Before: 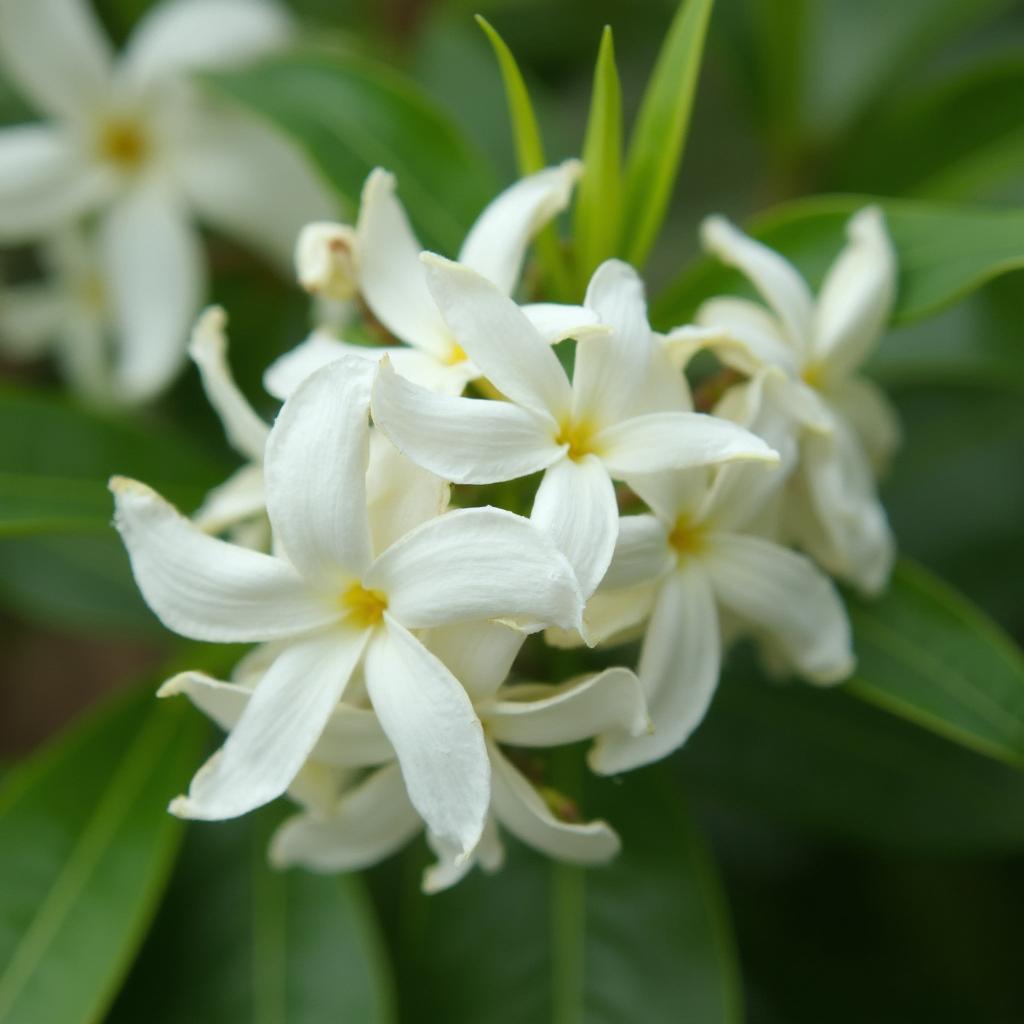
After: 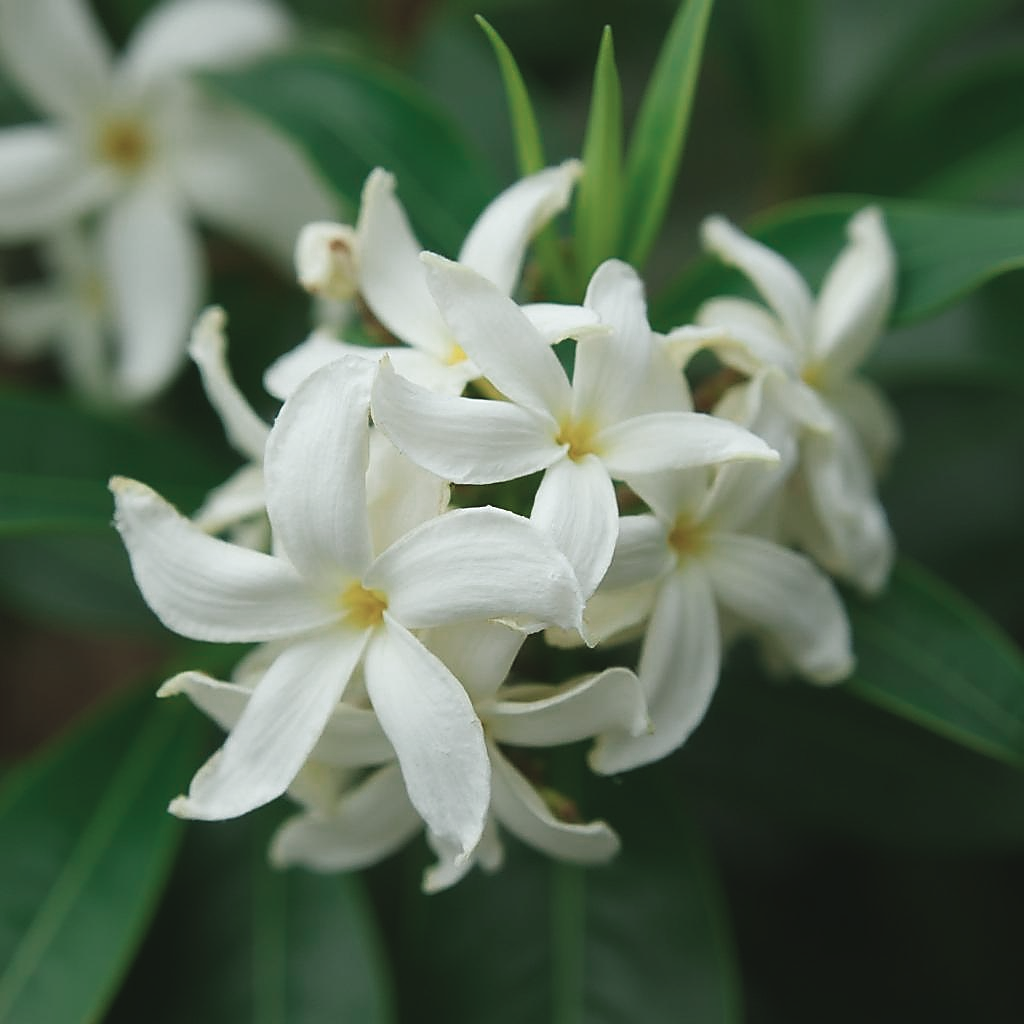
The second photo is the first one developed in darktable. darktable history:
contrast brightness saturation: contrast -0.065, brightness -0.031, saturation -0.11
color zones: curves: ch0 [(0, 0.5) (0.125, 0.4) (0.25, 0.5) (0.375, 0.4) (0.5, 0.4) (0.625, 0.35) (0.75, 0.35) (0.875, 0.5)]; ch1 [(0, 0.35) (0.125, 0.45) (0.25, 0.35) (0.375, 0.35) (0.5, 0.35) (0.625, 0.35) (0.75, 0.45) (0.875, 0.35)]; ch2 [(0, 0.6) (0.125, 0.5) (0.25, 0.5) (0.375, 0.6) (0.5, 0.6) (0.625, 0.5) (0.75, 0.5) (0.875, 0.5)]
sharpen: radius 1.415, amount 1.268, threshold 0.679
tone curve: curves: ch0 [(0, 0.032) (0.181, 0.152) (0.751, 0.762) (1, 1)], preserve colors none
